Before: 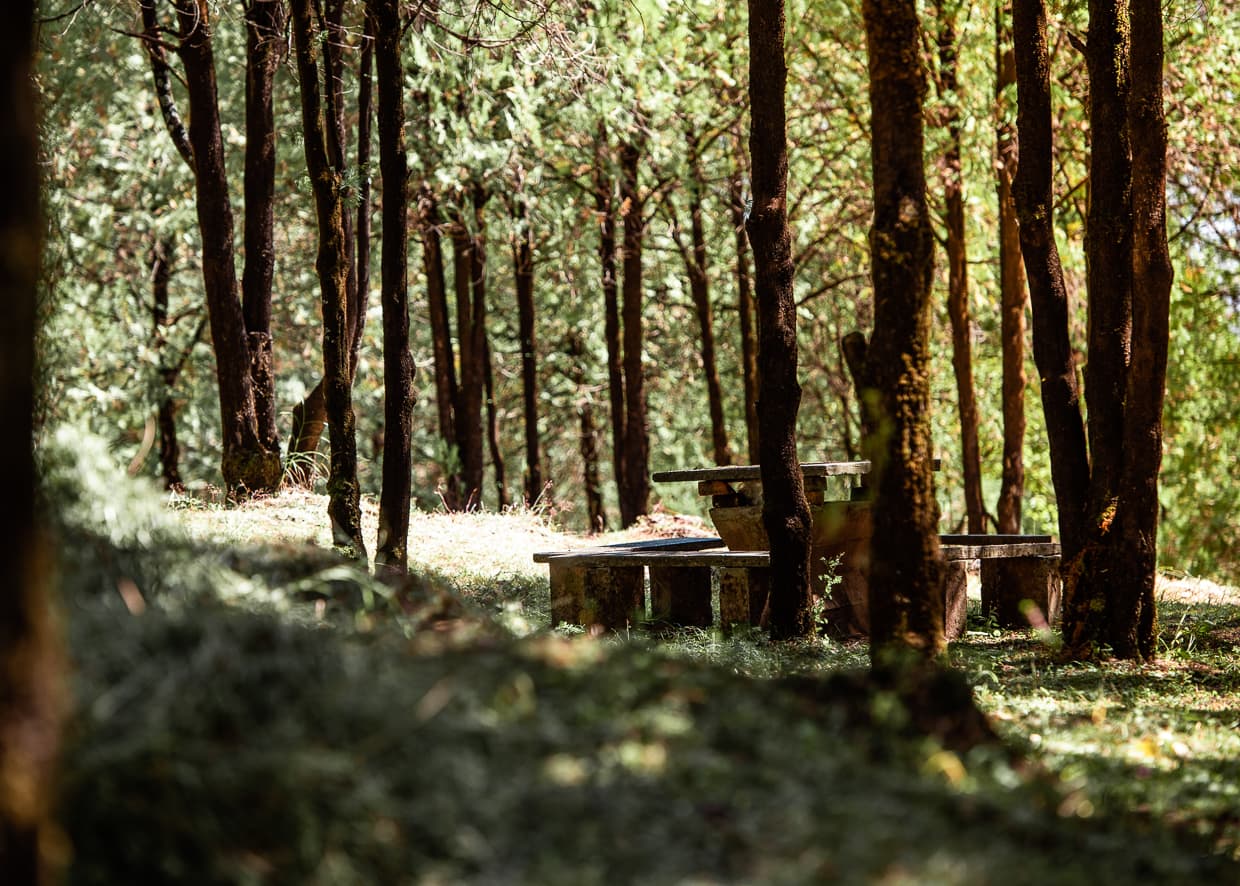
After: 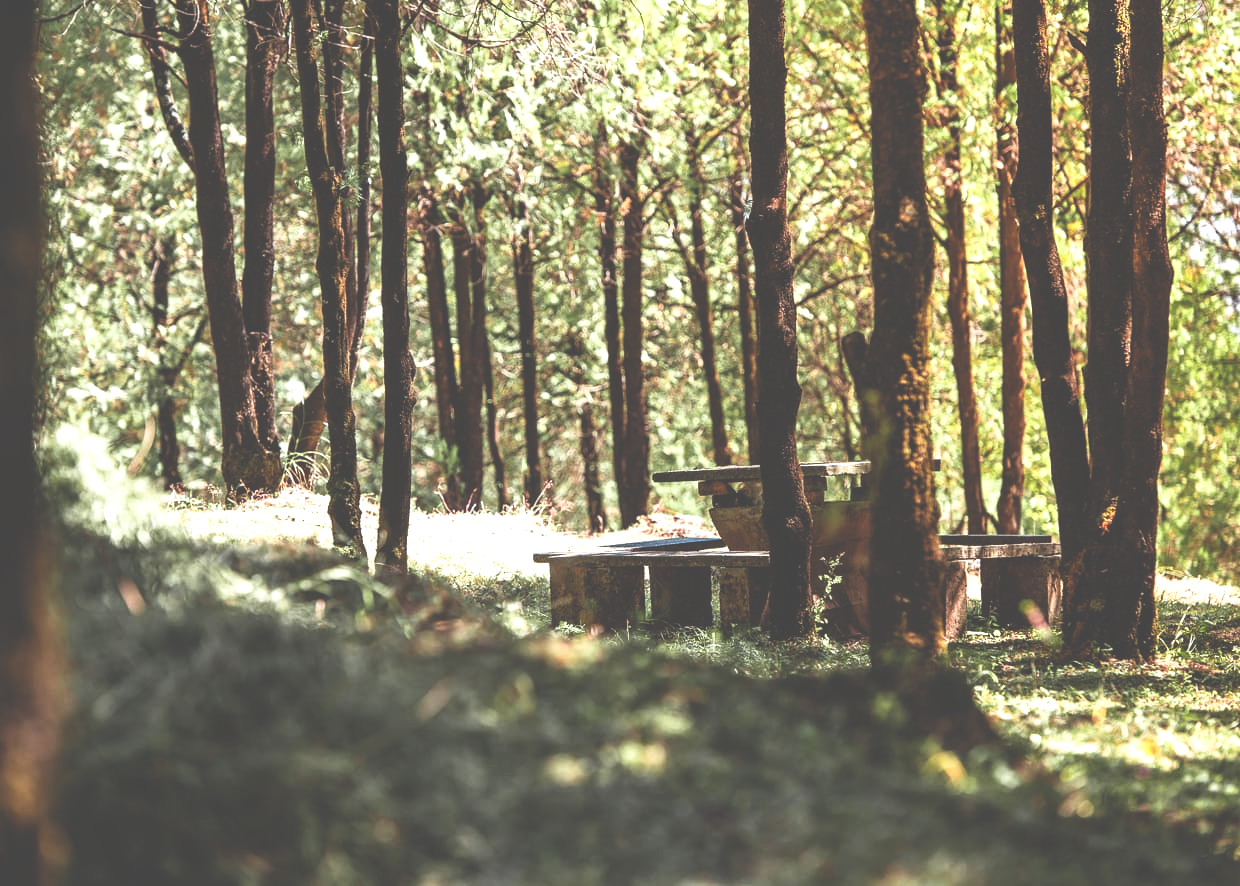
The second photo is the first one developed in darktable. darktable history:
levels: levels [0, 0.476, 0.951]
base curve: curves: ch0 [(0, 0) (0.688, 0.865) (1, 1)], preserve colors none
exposure: black level correction -0.041, exposure 0.064 EV, compensate highlight preservation false
